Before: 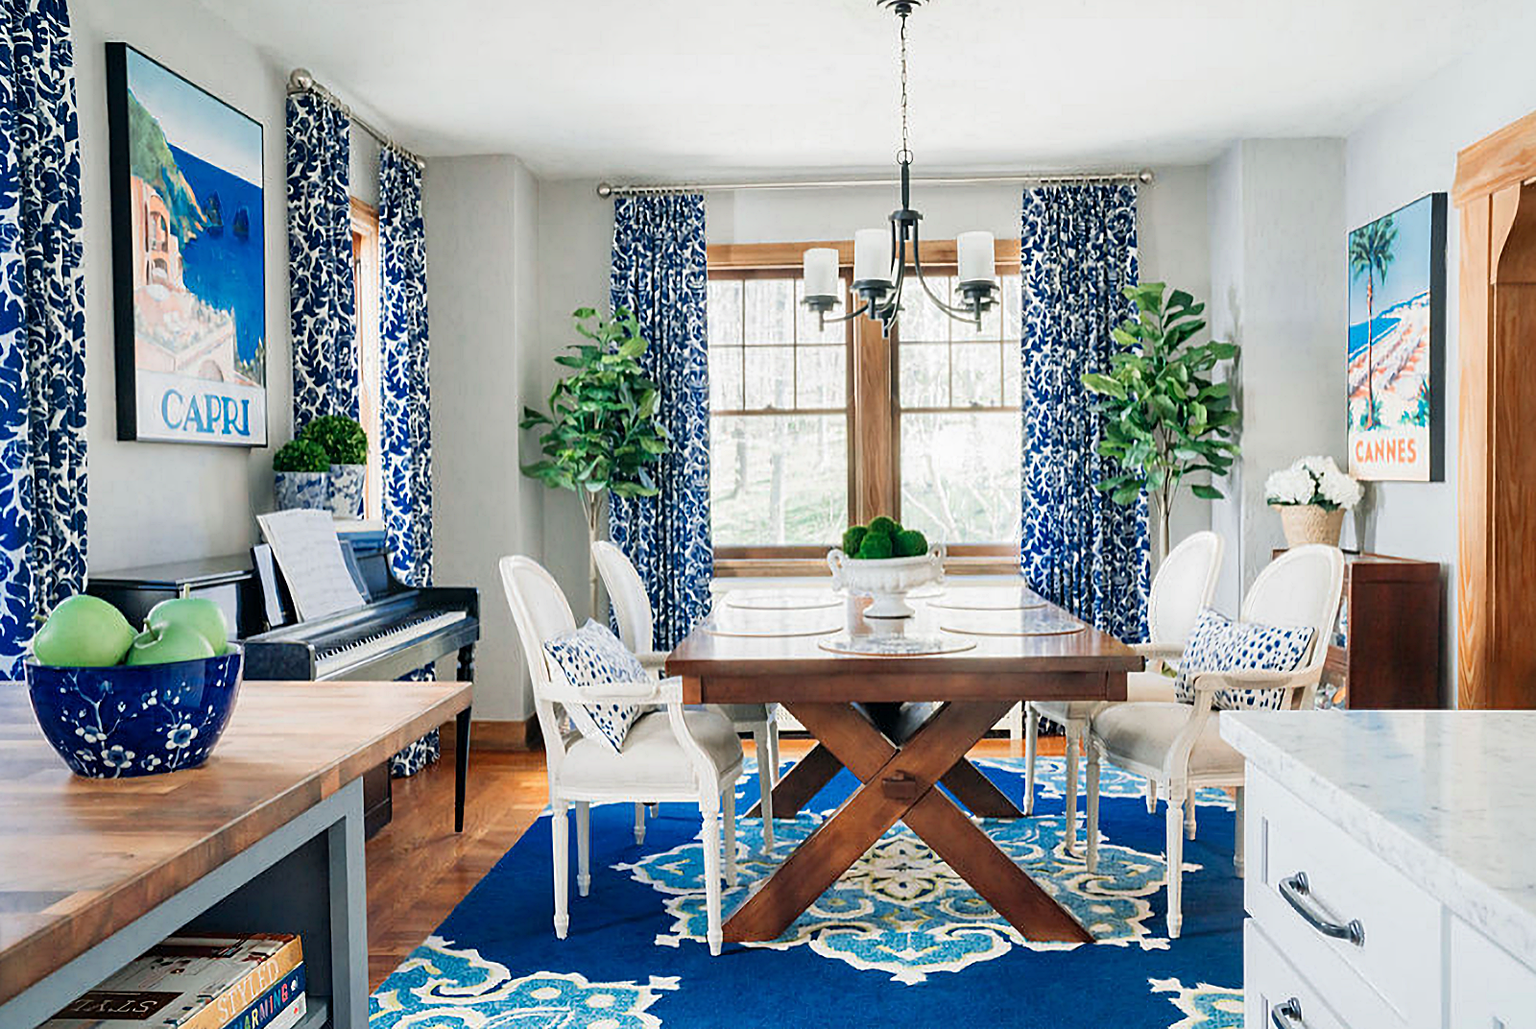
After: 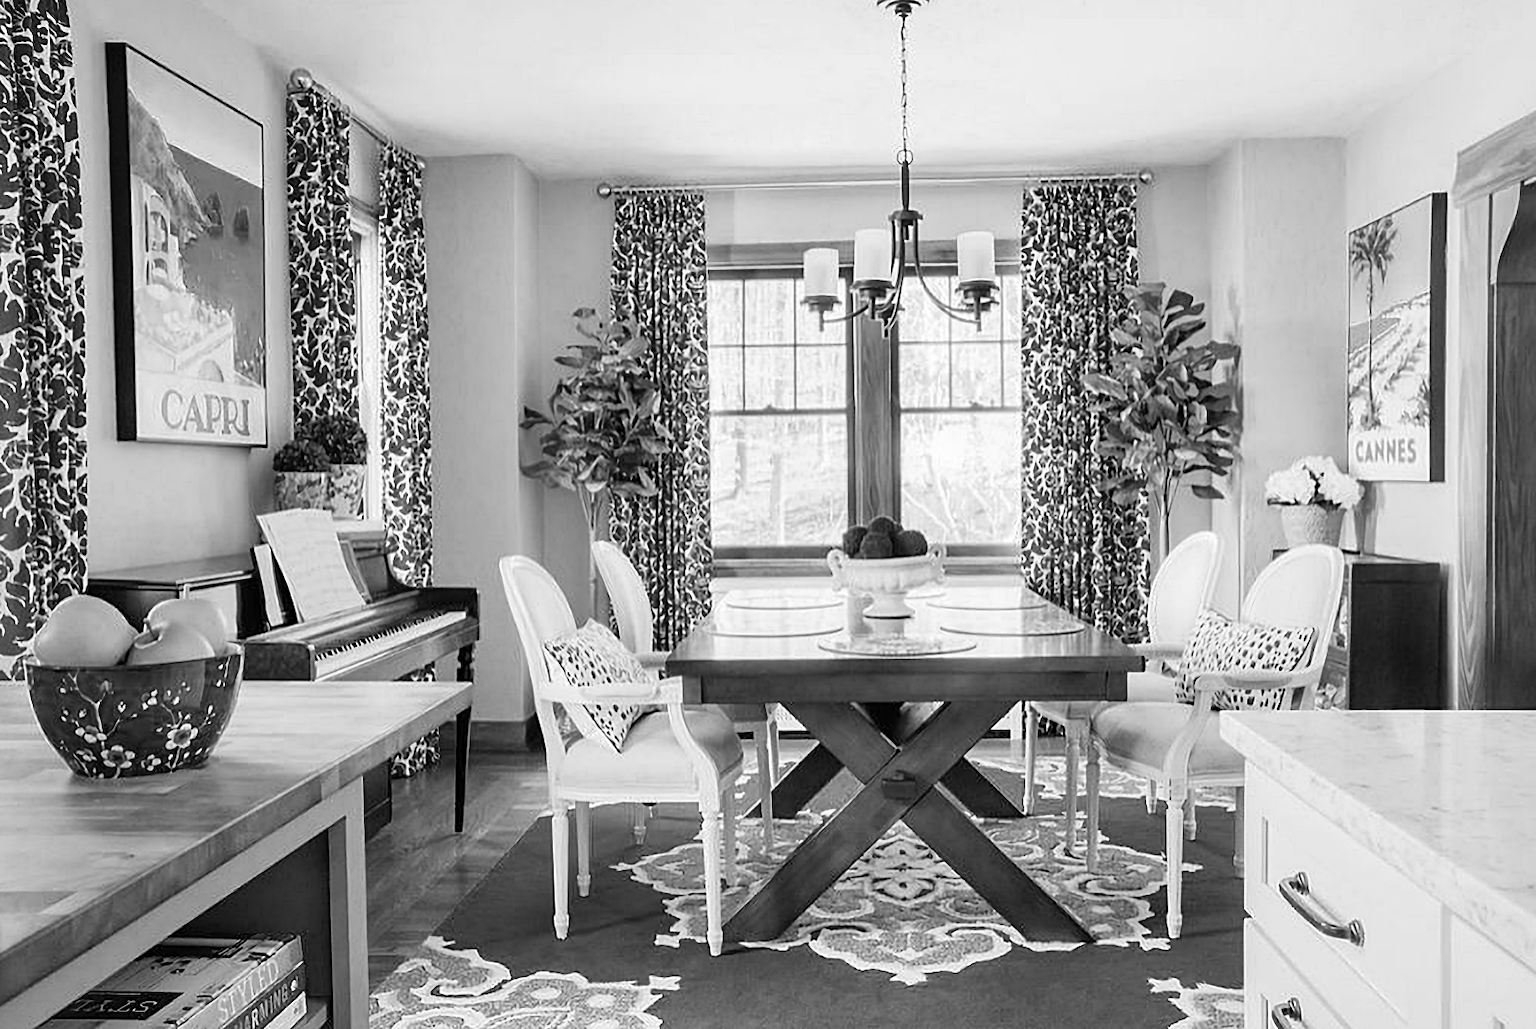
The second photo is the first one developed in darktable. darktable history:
color calibration: output gray [0.21, 0.42, 0.37, 0], illuminant as shot in camera, x 0.363, y 0.384, temperature 4539.91 K
